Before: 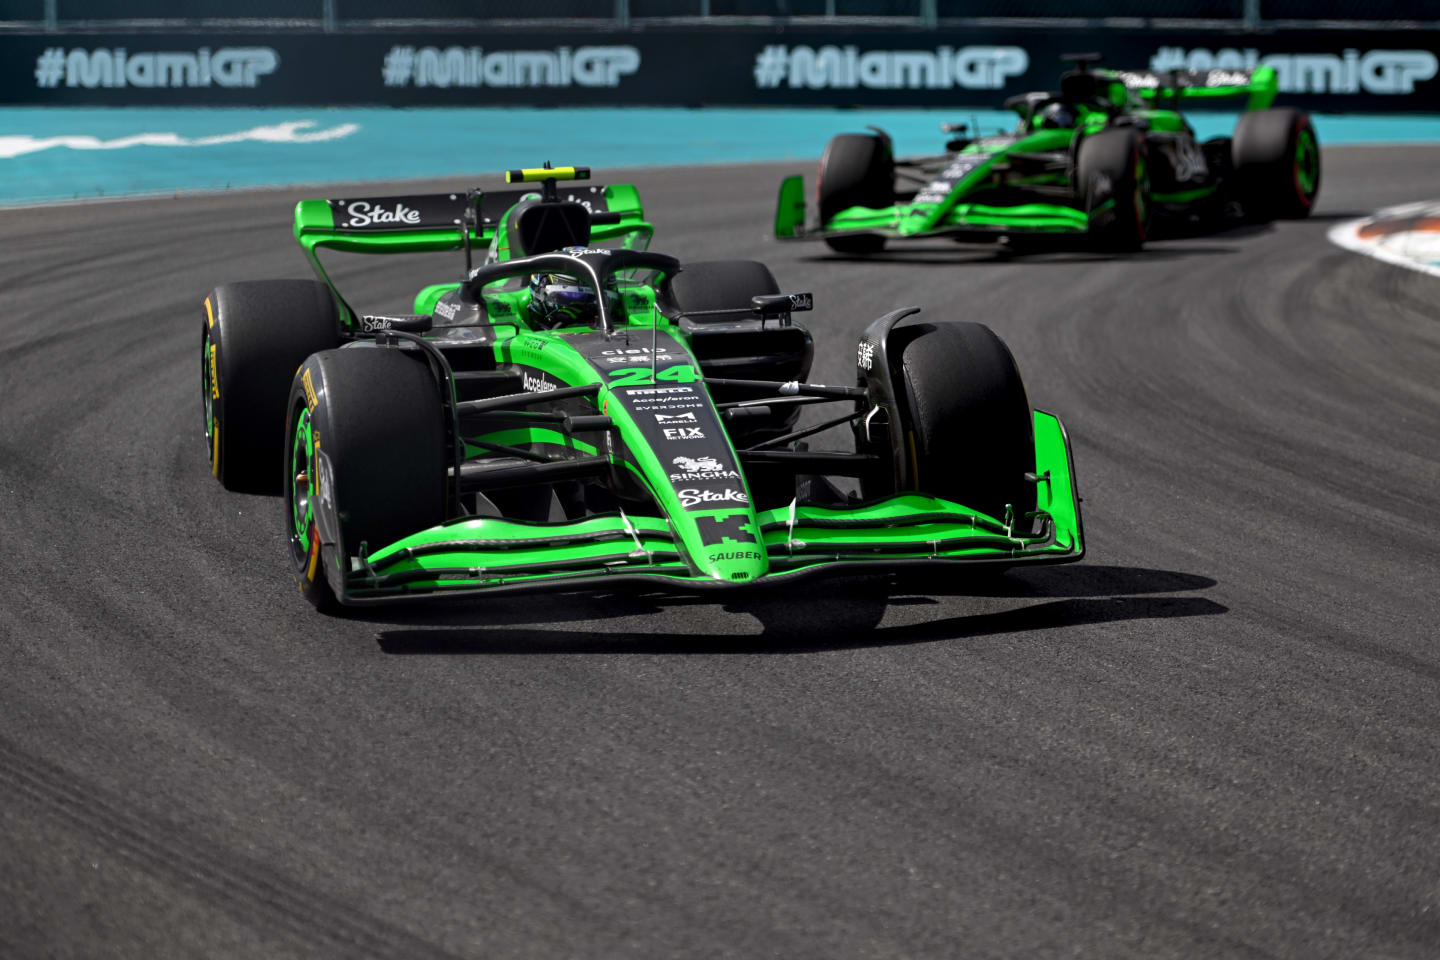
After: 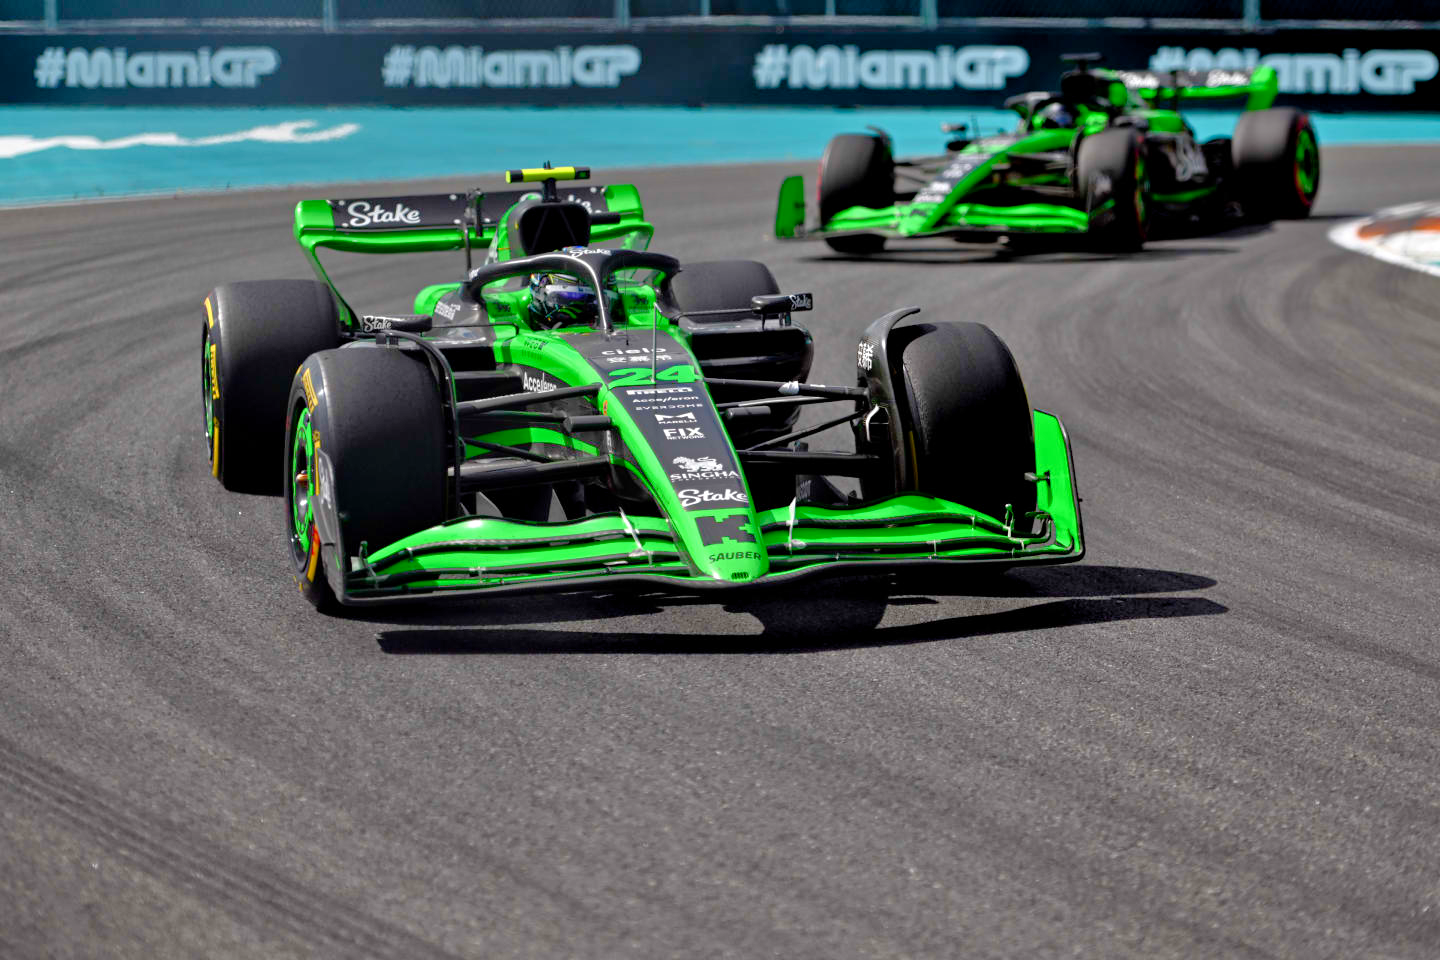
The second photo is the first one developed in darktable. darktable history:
color balance rgb: perceptual saturation grading › global saturation 20%, perceptual saturation grading › highlights -24.859%, perceptual saturation grading › shadows 50.048%
tone equalizer: -7 EV 0.153 EV, -6 EV 0.575 EV, -5 EV 1.14 EV, -4 EV 1.34 EV, -3 EV 1.17 EV, -2 EV 0.6 EV, -1 EV 0.151 EV
